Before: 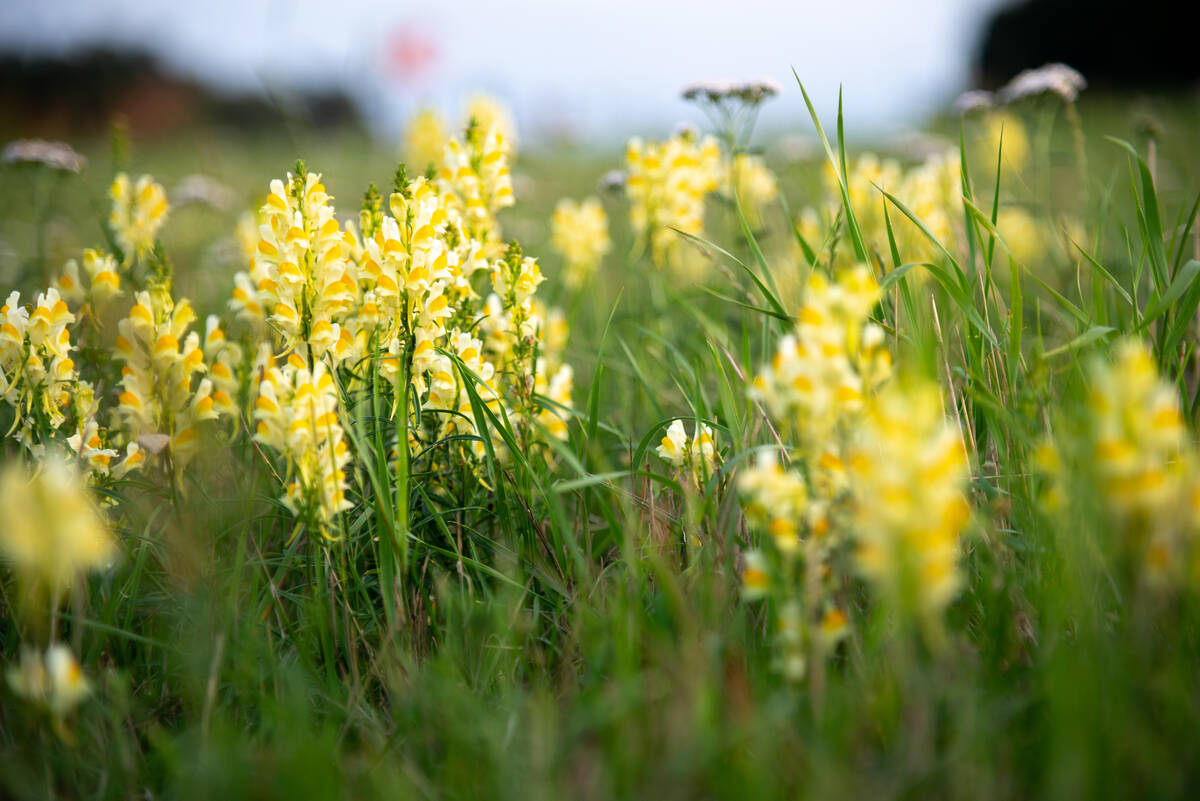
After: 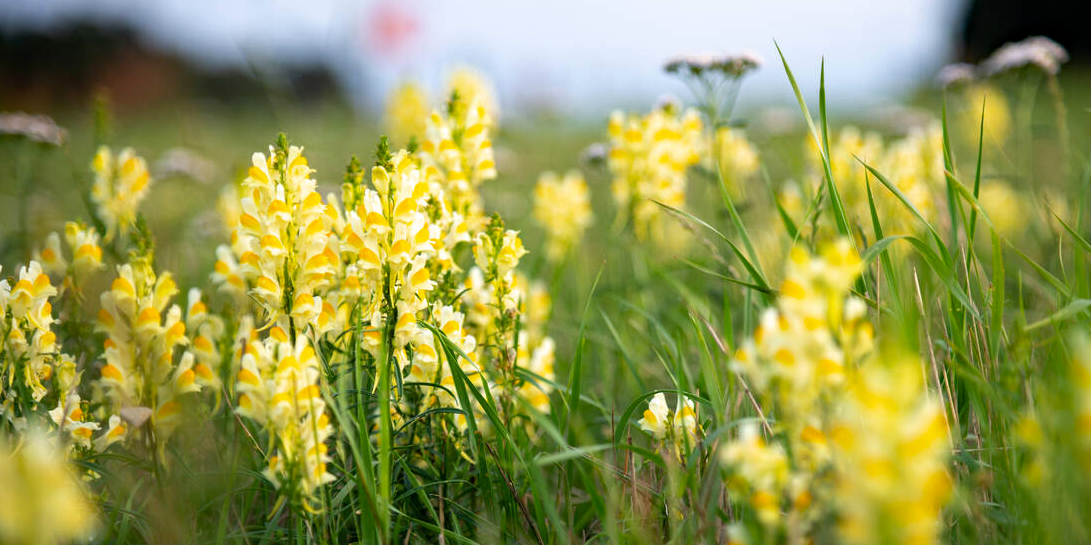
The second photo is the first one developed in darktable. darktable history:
haze removal: adaptive false
crop: left 1.528%, top 3.421%, right 7.553%, bottom 28.513%
